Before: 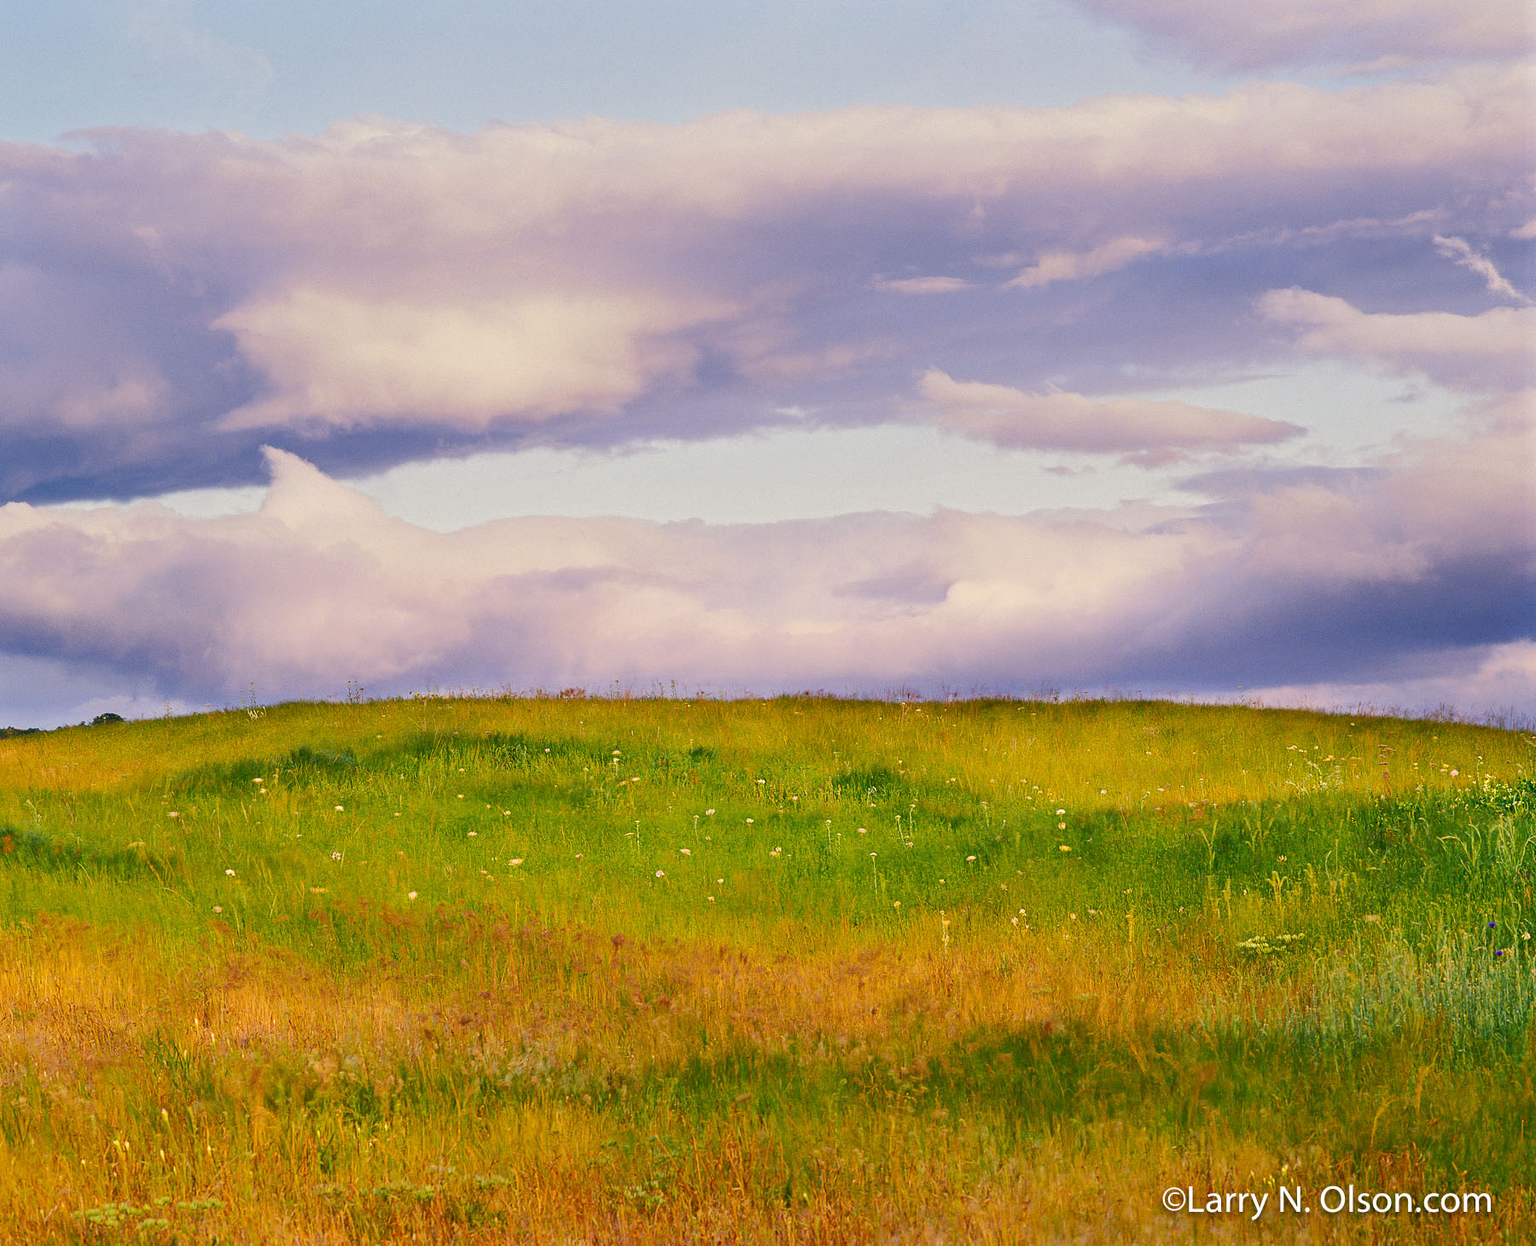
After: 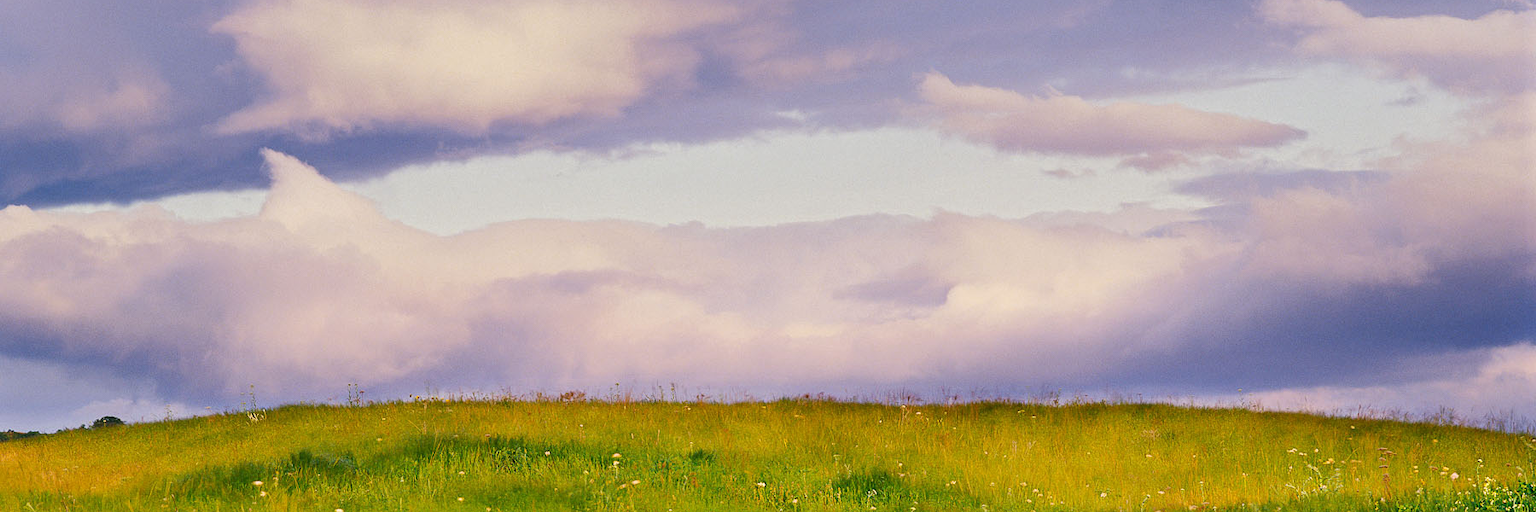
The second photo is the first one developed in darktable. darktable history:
crop and rotate: top 23.902%, bottom 34.935%
